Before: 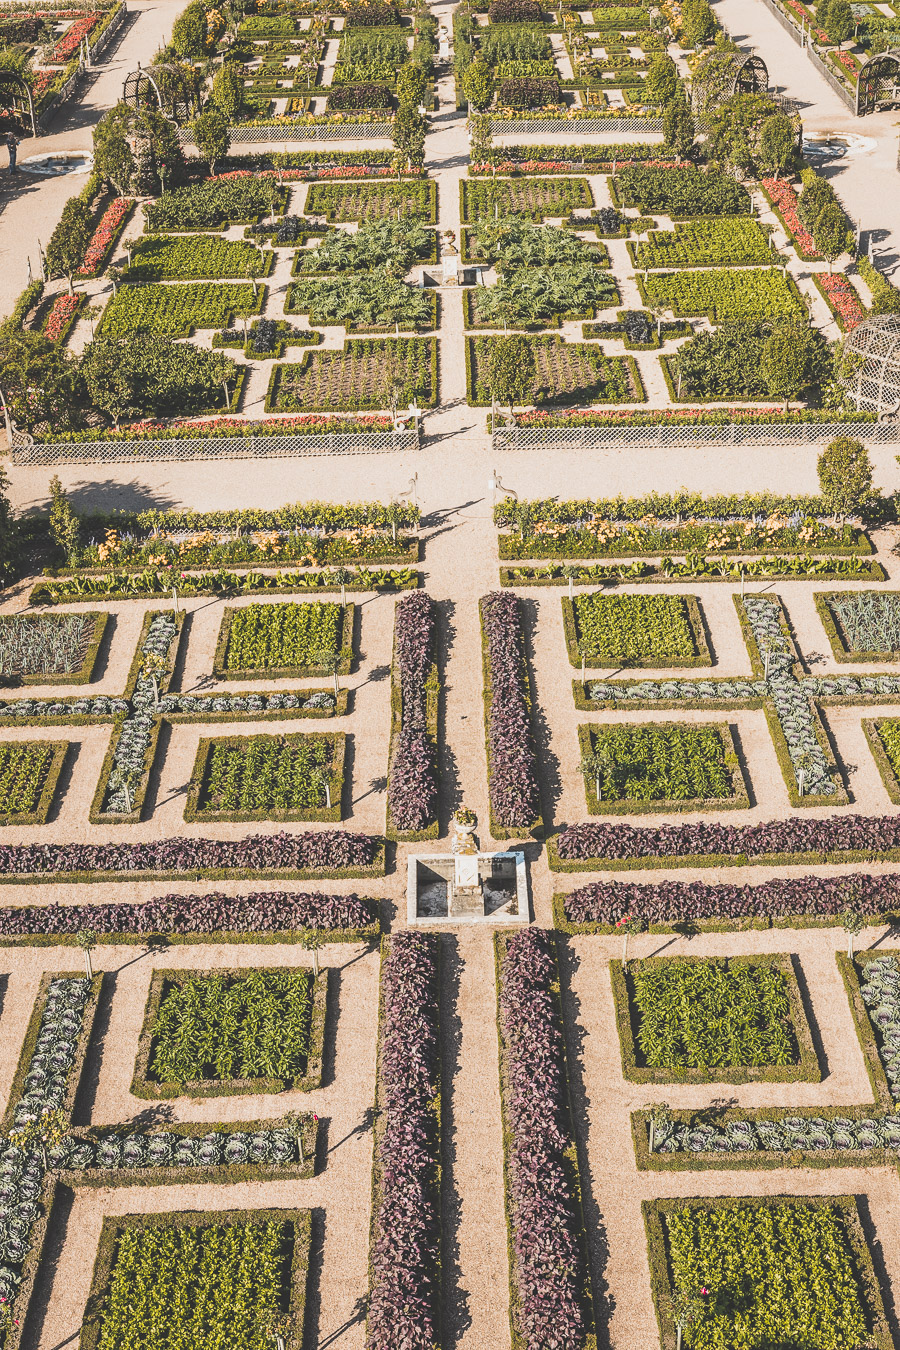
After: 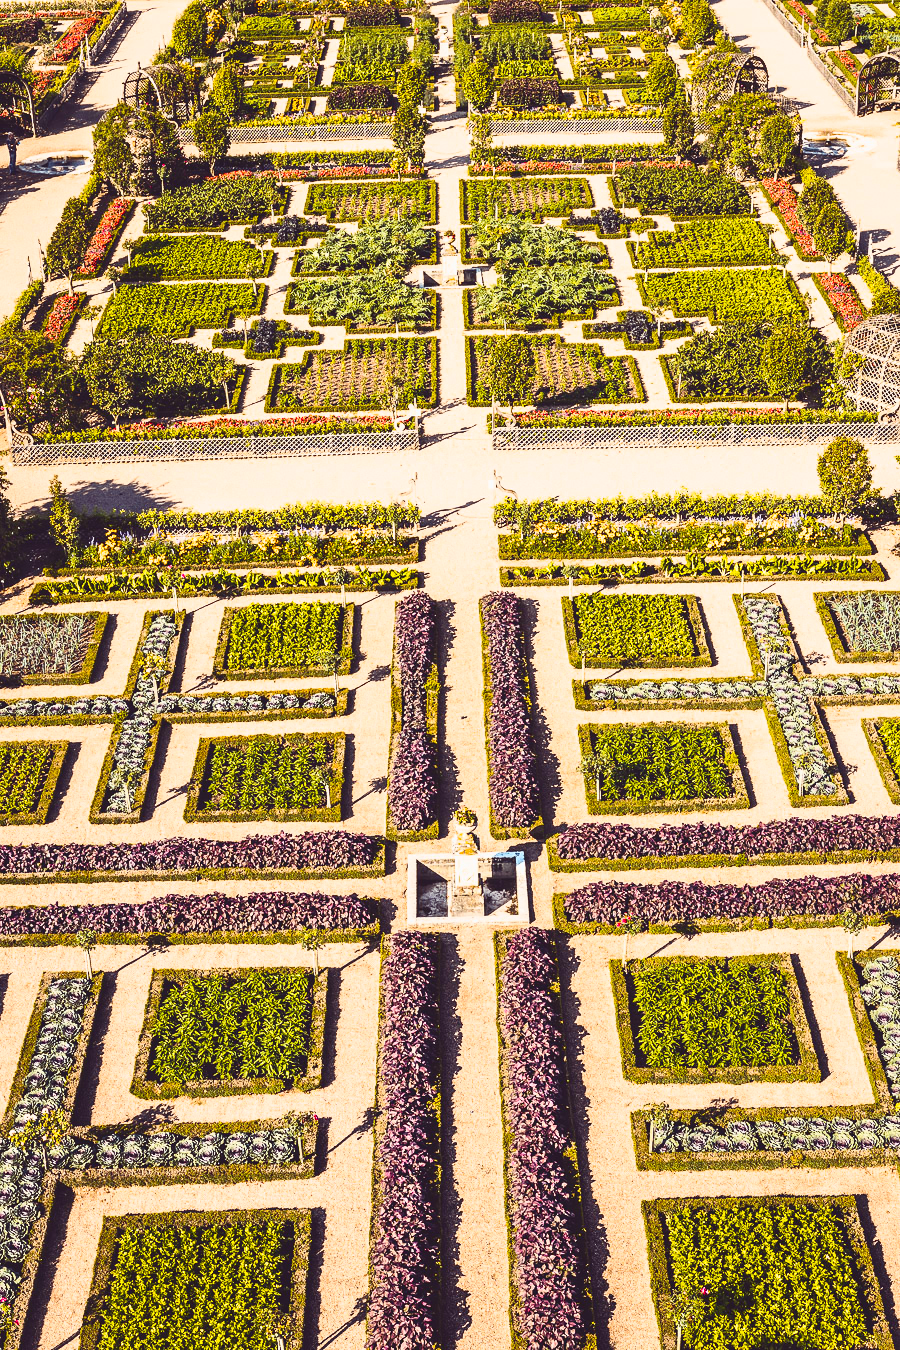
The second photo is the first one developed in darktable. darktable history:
tone curve: curves: ch0 [(0, 0.013) (0.198, 0.175) (0.512, 0.582) (0.625, 0.754) (0.81, 0.934) (1, 1)], color space Lab, independent channels, preserve colors none
color balance rgb: shadows lift › luminance 0.352%, shadows lift › chroma 6.97%, shadows lift › hue 298.82°, perceptual saturation grading › global saturation 35.807%, perceptual saturation grading › shadows 34.945%, global vibrance 5.925%
contrast brightness saturation: contrast 0.133, brightness -0.056, saturation 0.156
